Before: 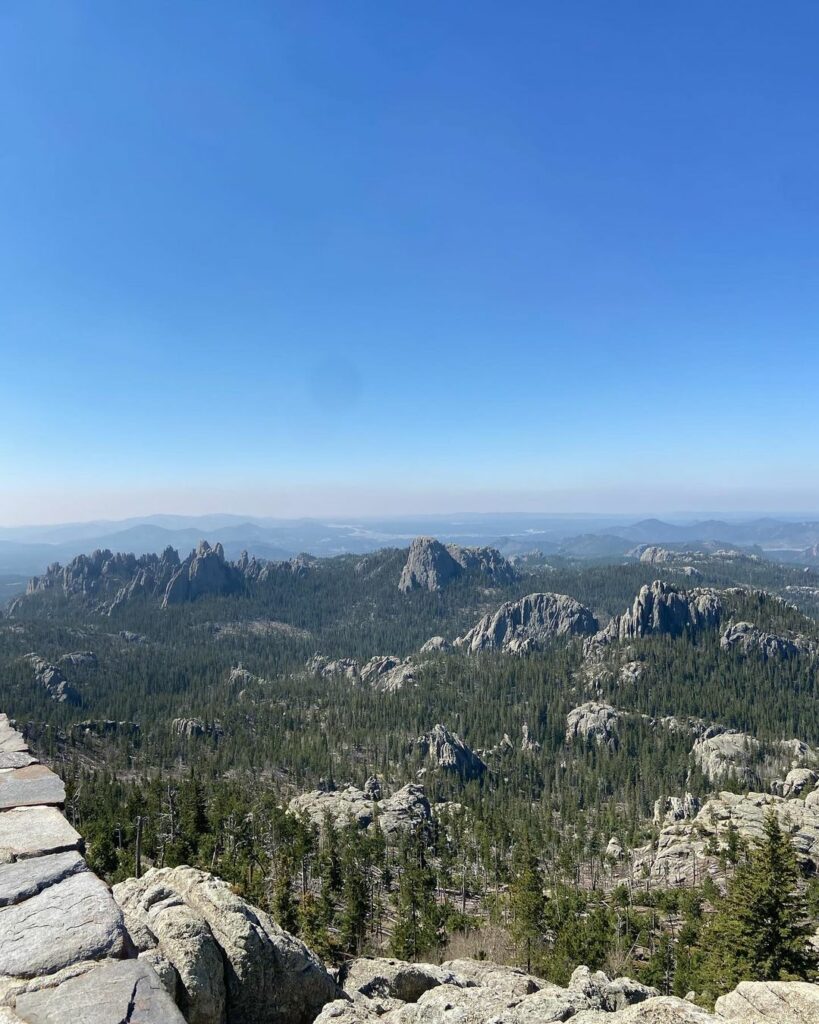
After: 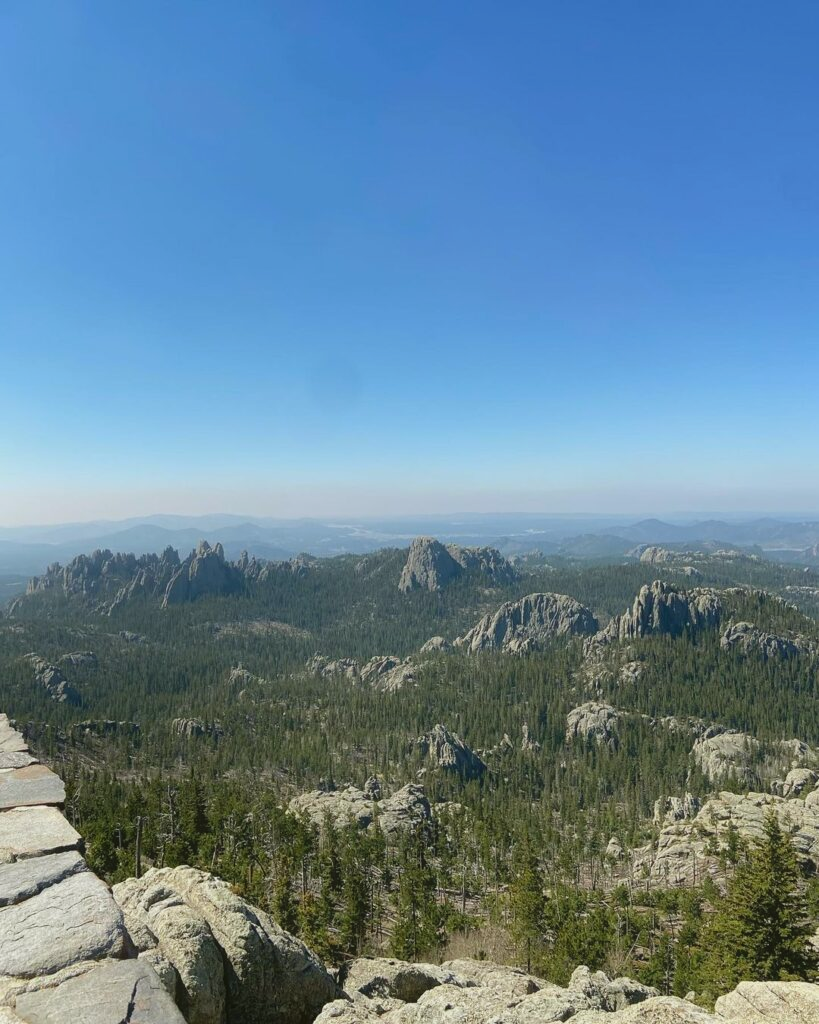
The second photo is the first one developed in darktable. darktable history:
color balance: mode lift, gamma, gain (sRGB), lift [1.04, 1, 1, 0.97], gamma [1.01, 1, 1, 0.97], gain [0.96, 1, 1, 0.97]
contrast brightness saturation: contrast 0.04, saturation 0.07
contrast equalizer: y [[0.5, 0.486, 0.447, 0.446, 0.489, 0.5], [0.5 ×6], [0.5 ×6], [0 ×6], [0 ×6]]
